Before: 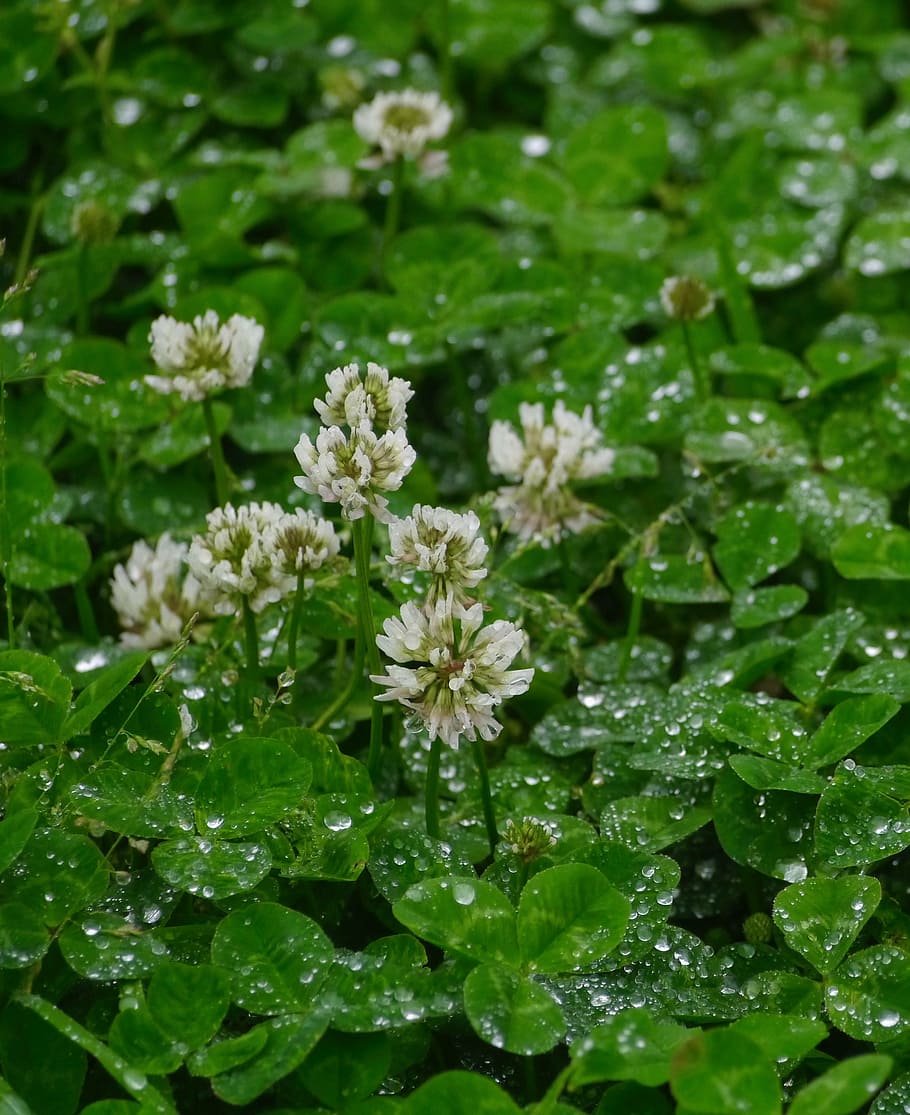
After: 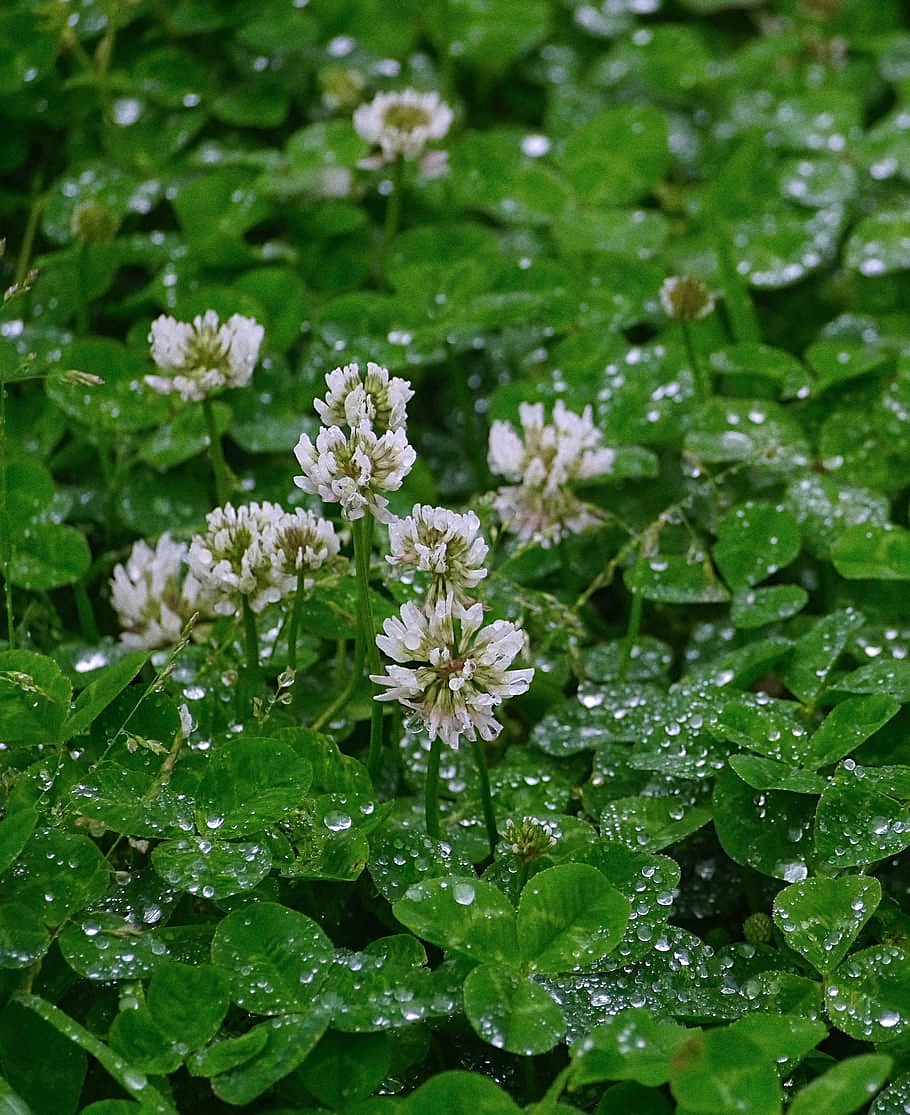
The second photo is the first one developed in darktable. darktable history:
sharpen: on, module defaults
color calibration: illuminant as shot in camera, x 0.358, y 0.373, temperature 4628.91 K
white balance: red 1.05, blue 1.072
grain: coarseness 0.09 ISO
